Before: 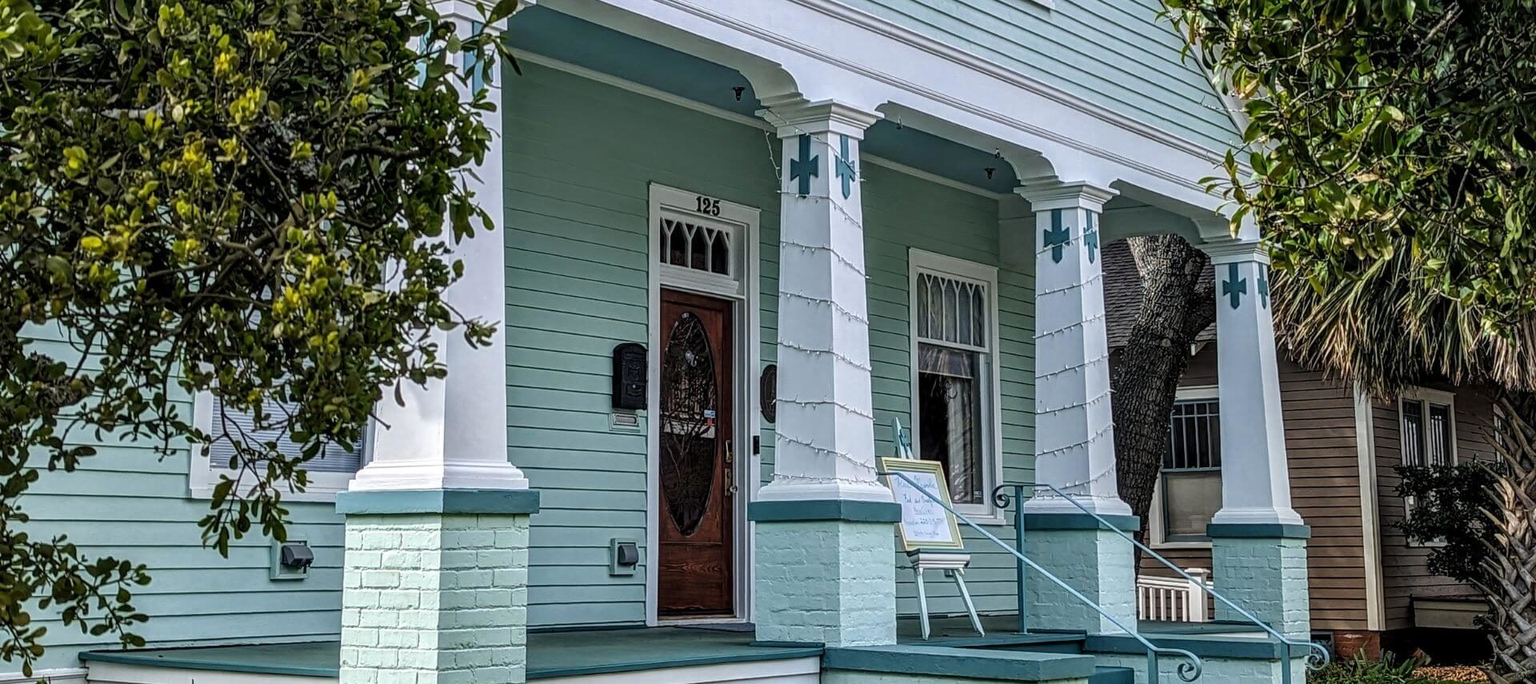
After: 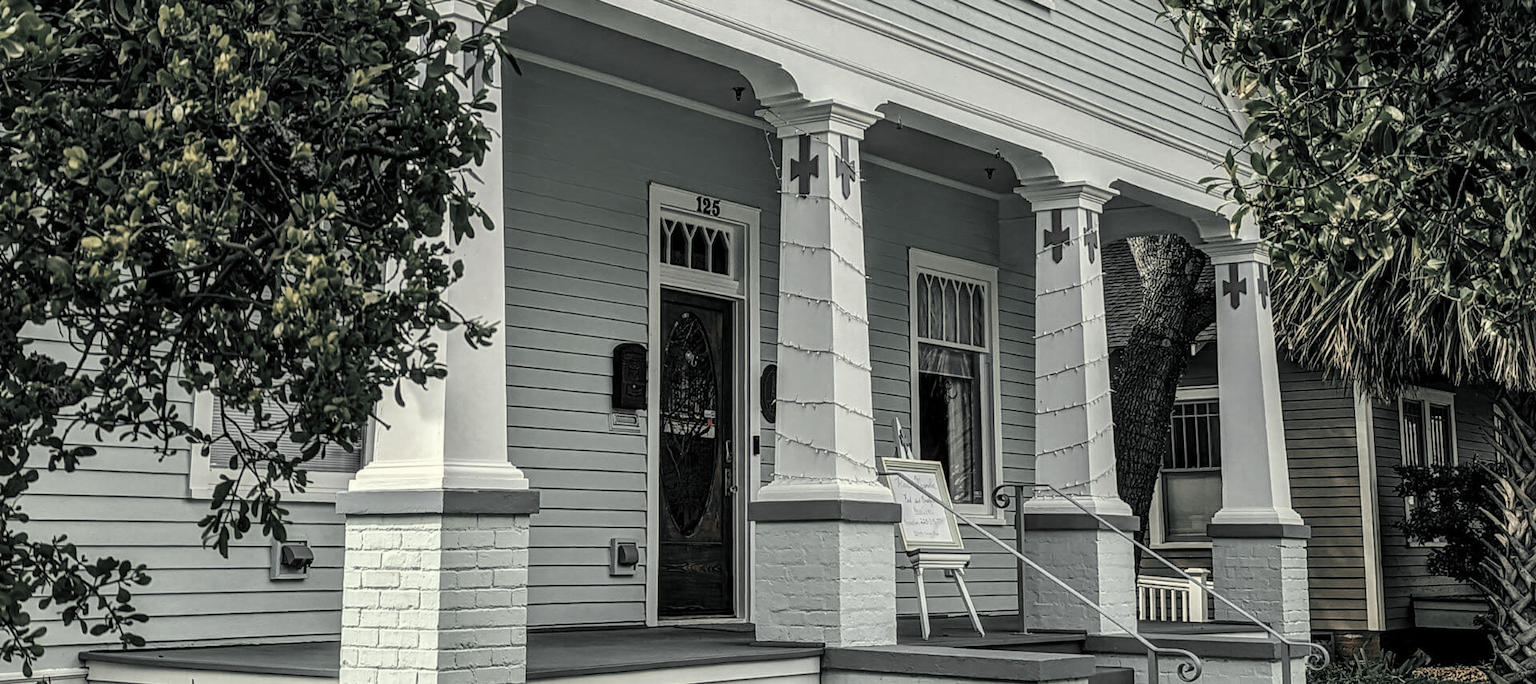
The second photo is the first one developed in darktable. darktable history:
tone equalizer: on, module defaults
color zones: curves: ch1 [(0, 0.831) (0.08, 0.771) (0.157, 0.268) (0.241, 0.207) (0.562, -0.005) (0.714, -0.013) (0.876, 0.01) (1, 0.831)]
color balance: mode lift, gamma, gain (sRGB), lift [1, 0.69, 1, 1], gamma [1, 1.482, 1, 1], gain [1, 1, 1, 0.802]
